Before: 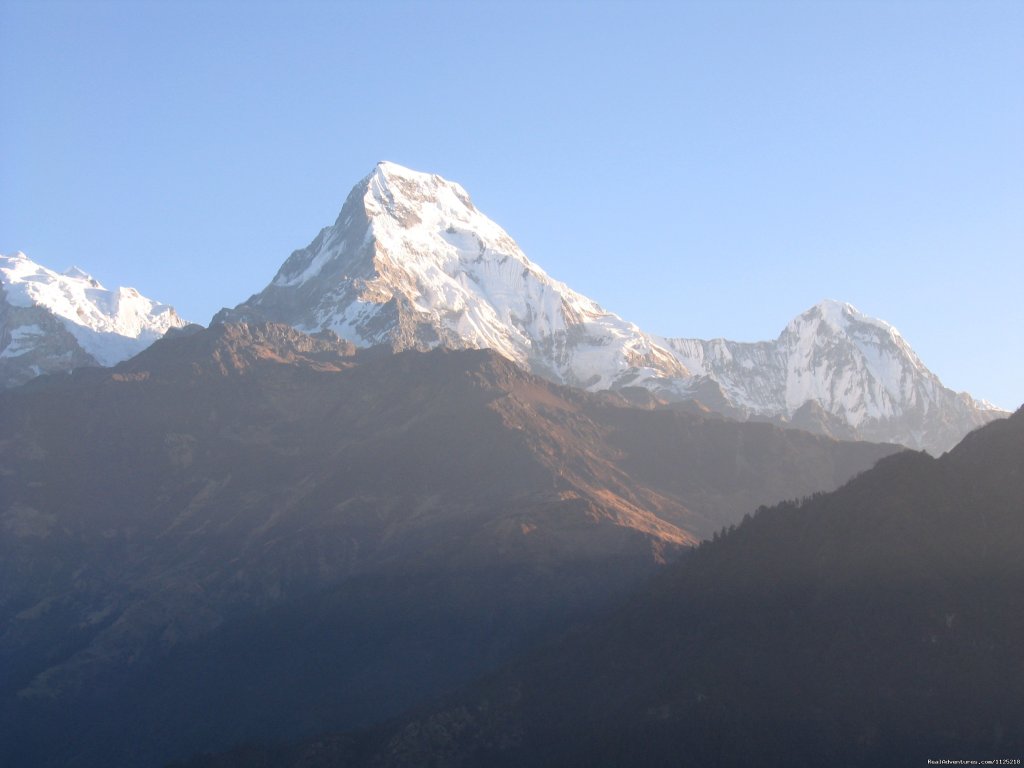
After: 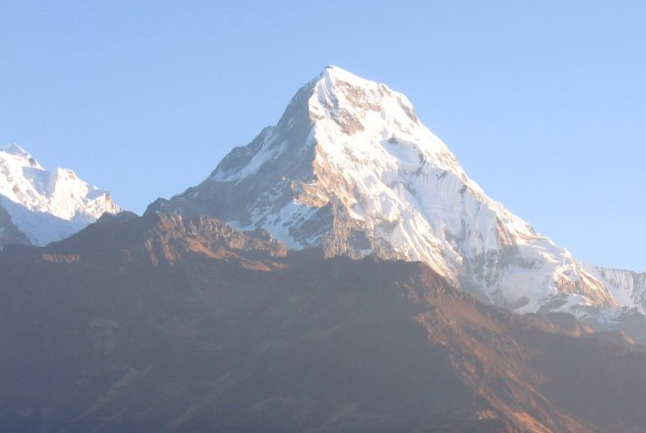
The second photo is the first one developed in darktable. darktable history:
velvia: strength 15.53%
crop and rotate: angle -5.04°, left 2.188%, top 6.743%, right 27.475%, bottom 30.347%
